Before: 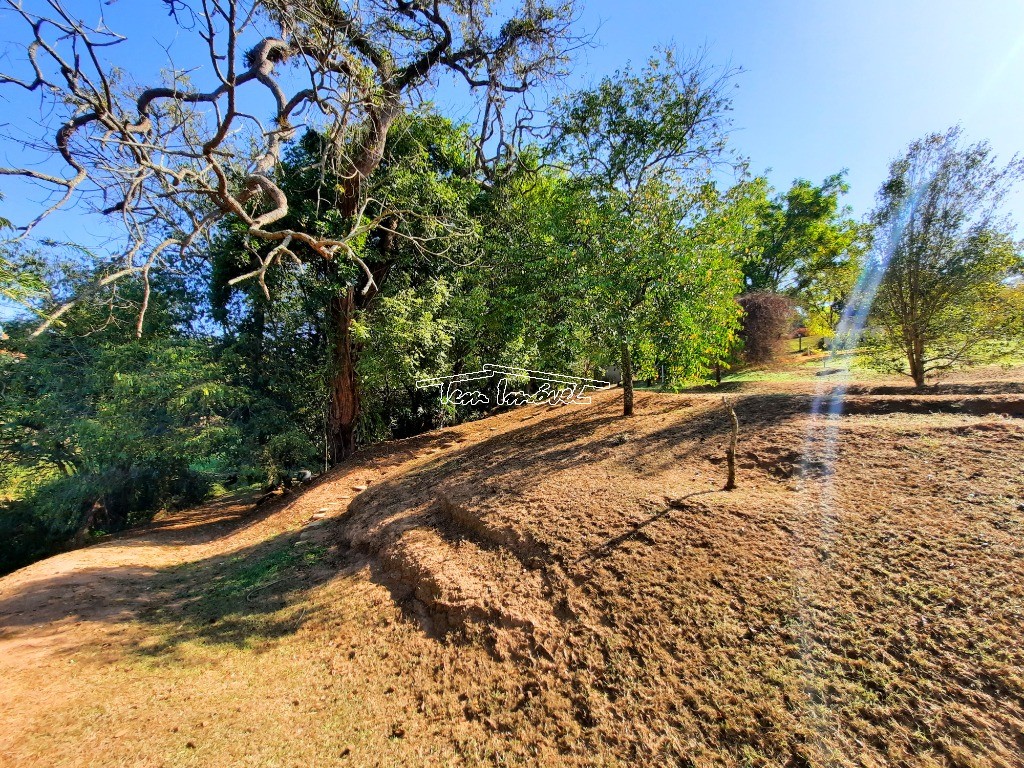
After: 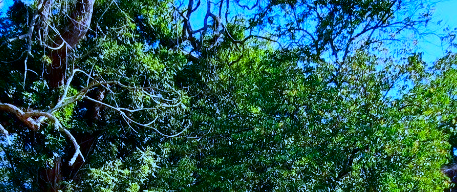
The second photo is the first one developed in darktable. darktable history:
crop: left 28.64%, top 16.832%, right 26.637%, bottom 58.055%
white balance: red 0.766, blue 1.537
contrast brightness saturation: contrast 0.19, brightness -0.11, saturation 0.21
